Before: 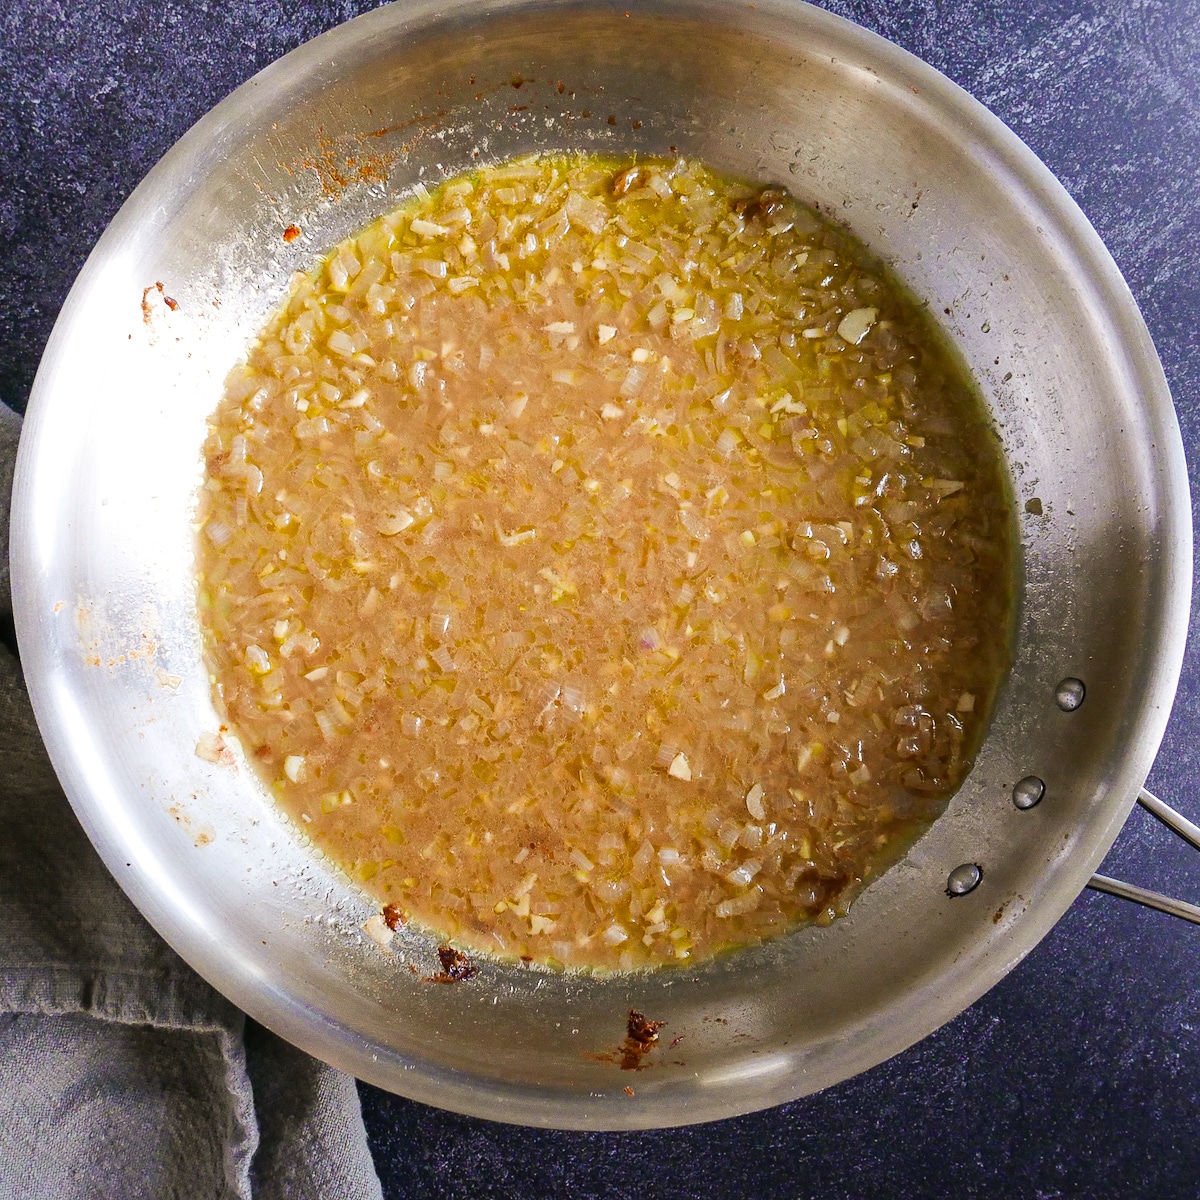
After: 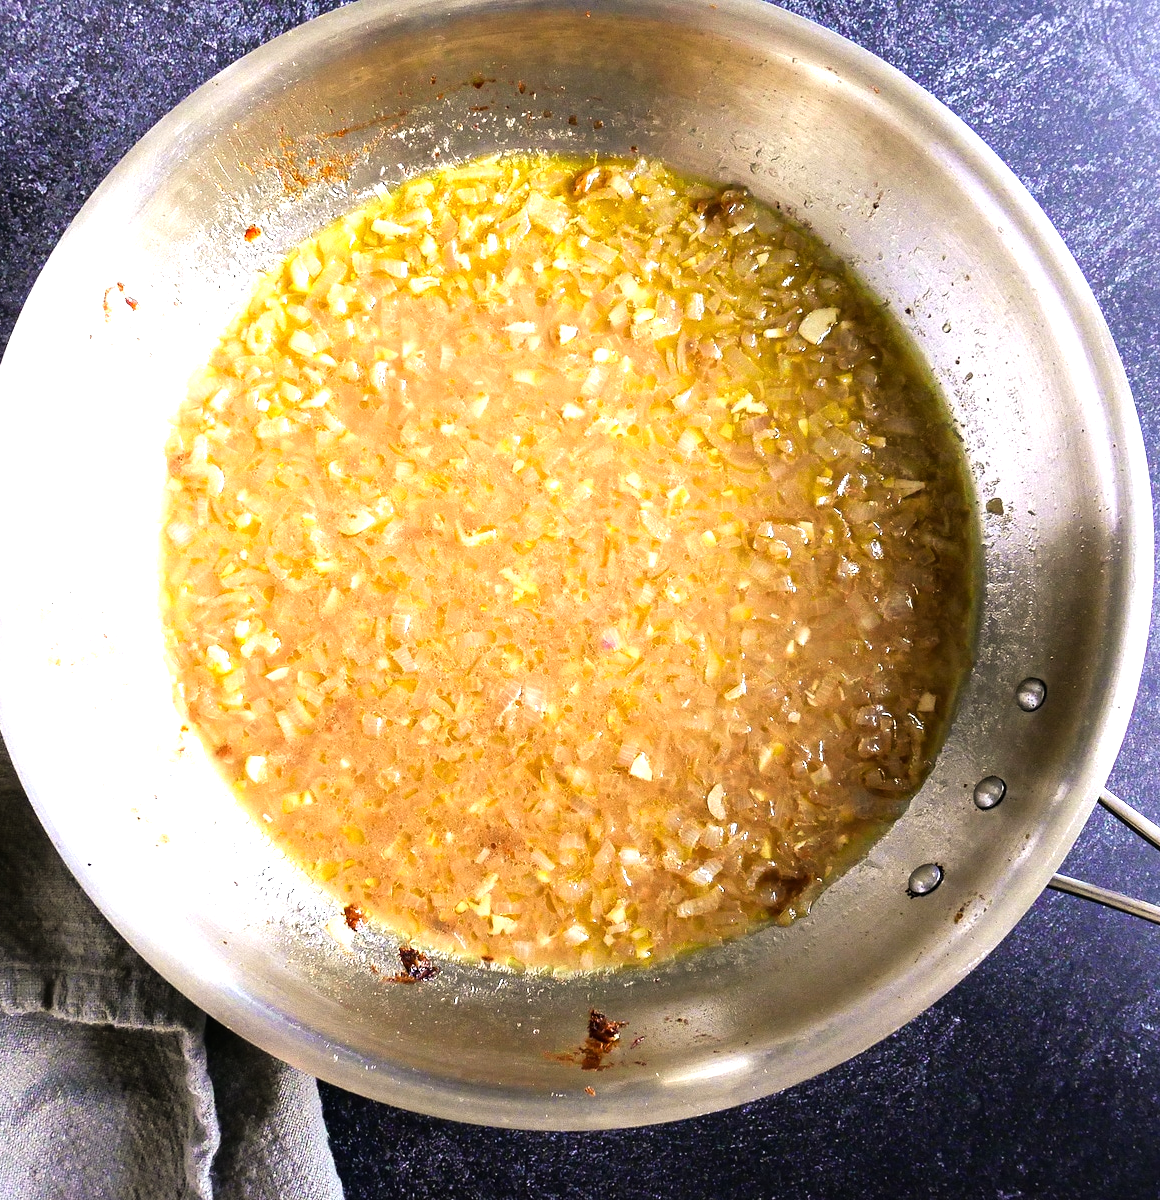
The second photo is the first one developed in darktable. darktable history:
tone equalizer: -8 EV -1.08 EV, -7 EV -0.972 EV, -6 EV -0.866 EV, -5 EV -0.617 EV, -3 EV 0.569 EV, -2 EV 0.88 EV, -1 EV 1 EV, +0 EV 1.06 EV
crop and rotate: left 3.265%
